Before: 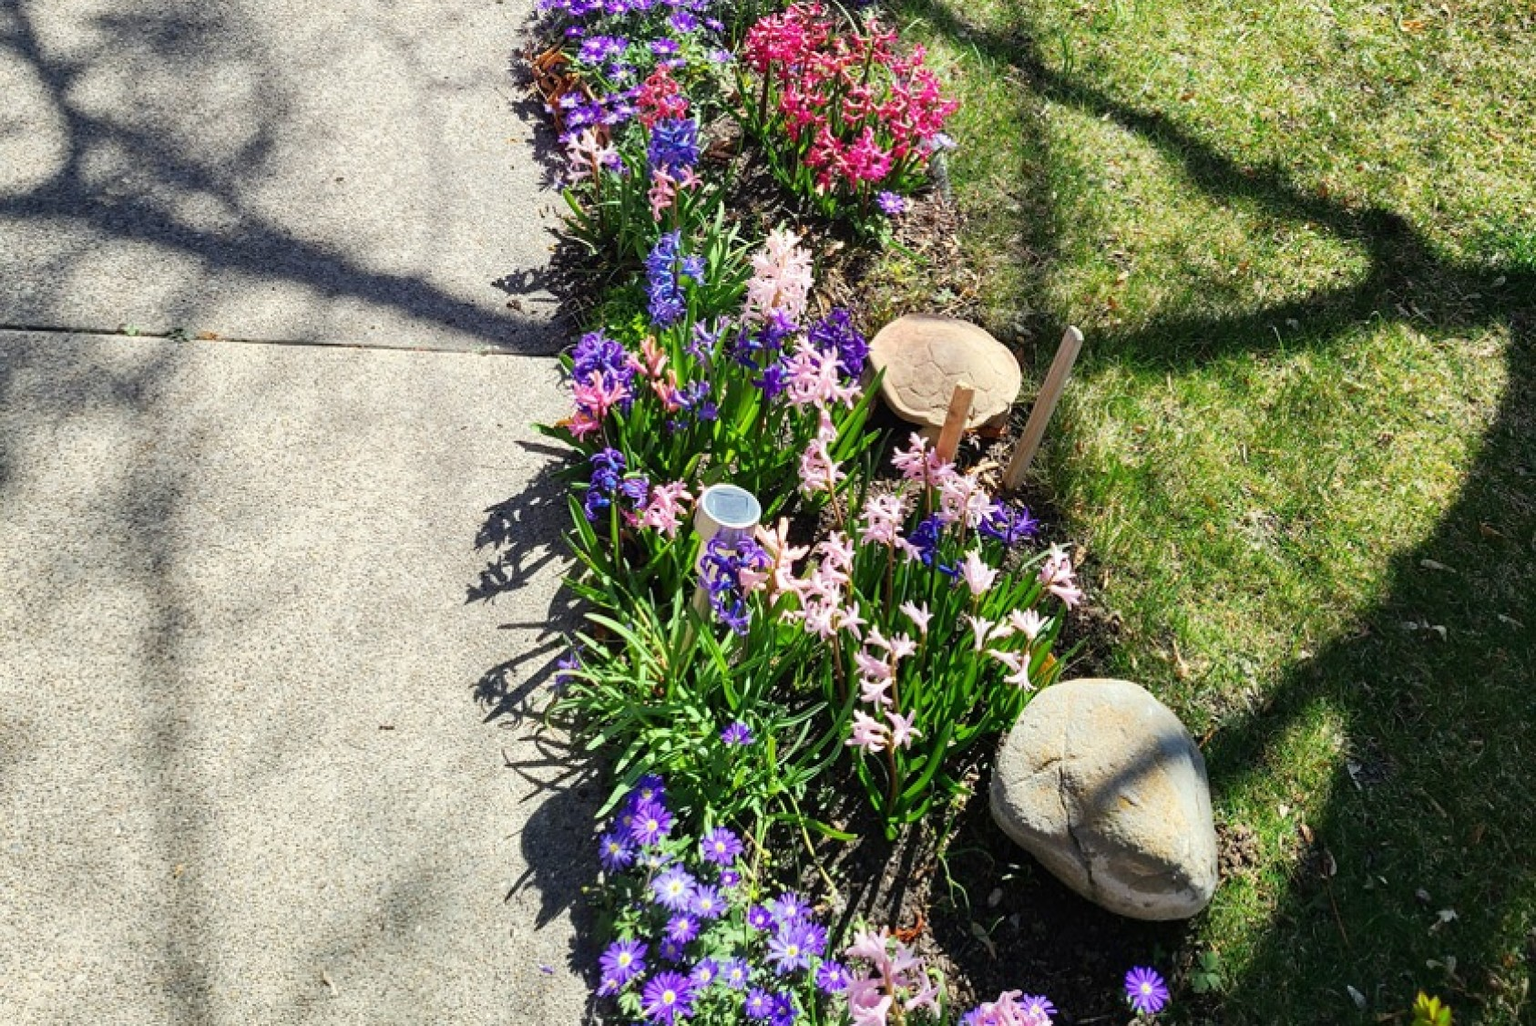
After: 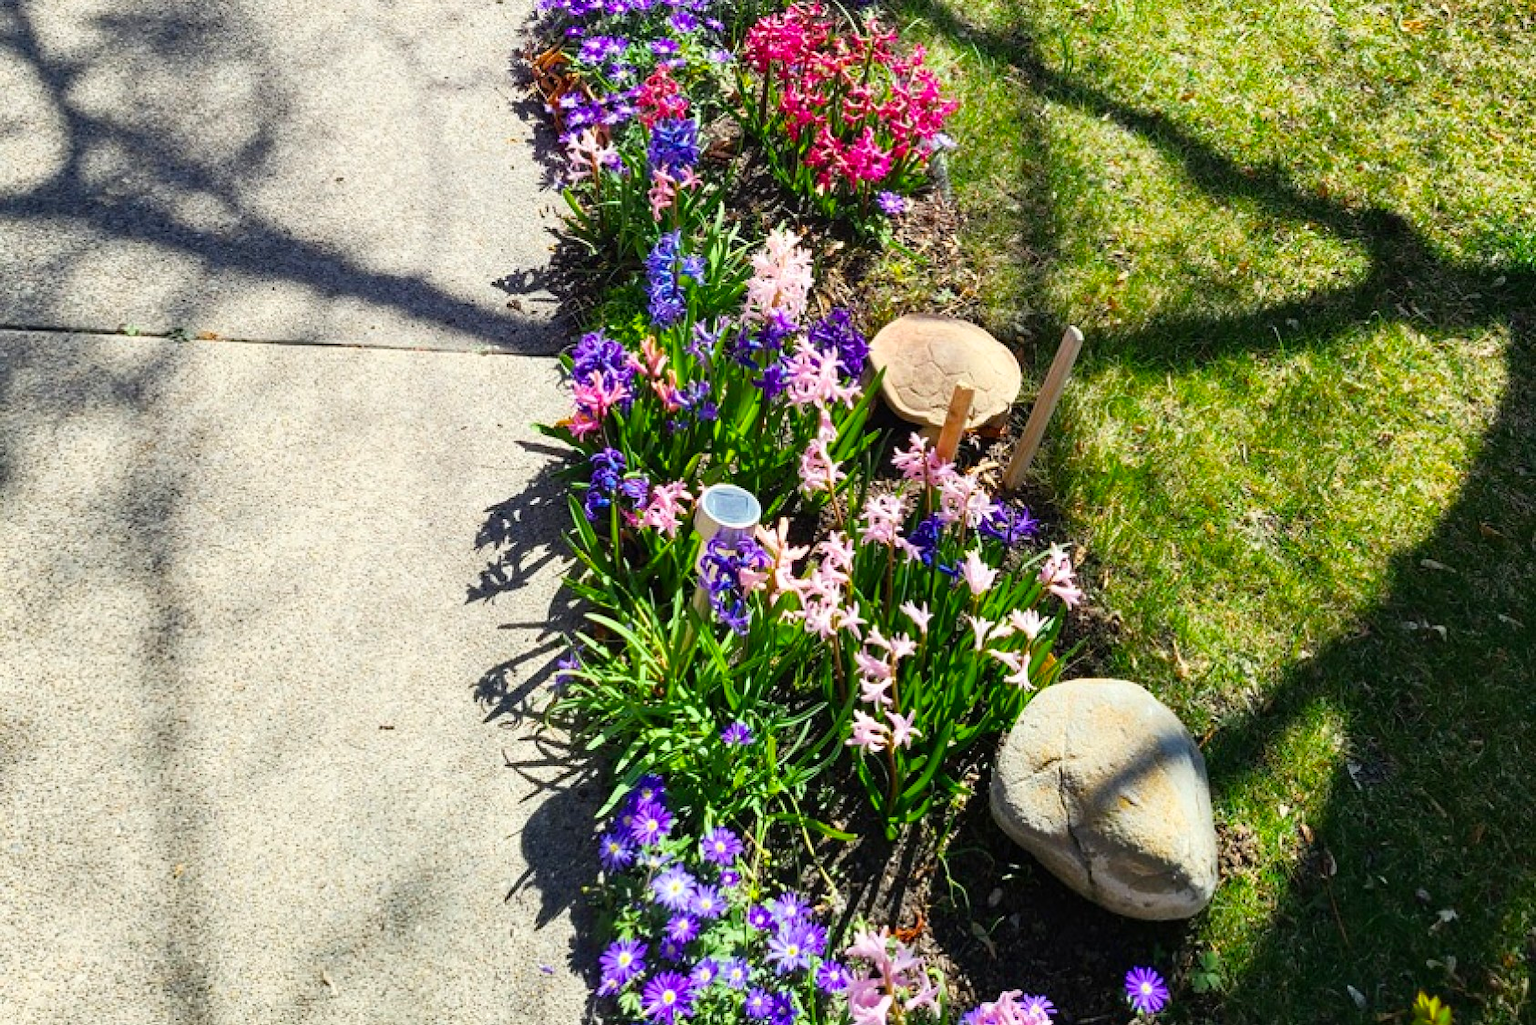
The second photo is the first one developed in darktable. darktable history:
shadows and highlights: shadows -0.059, highlights 41.98
color balance rgb: perceptual saturation grading › global saturation 30.268%
